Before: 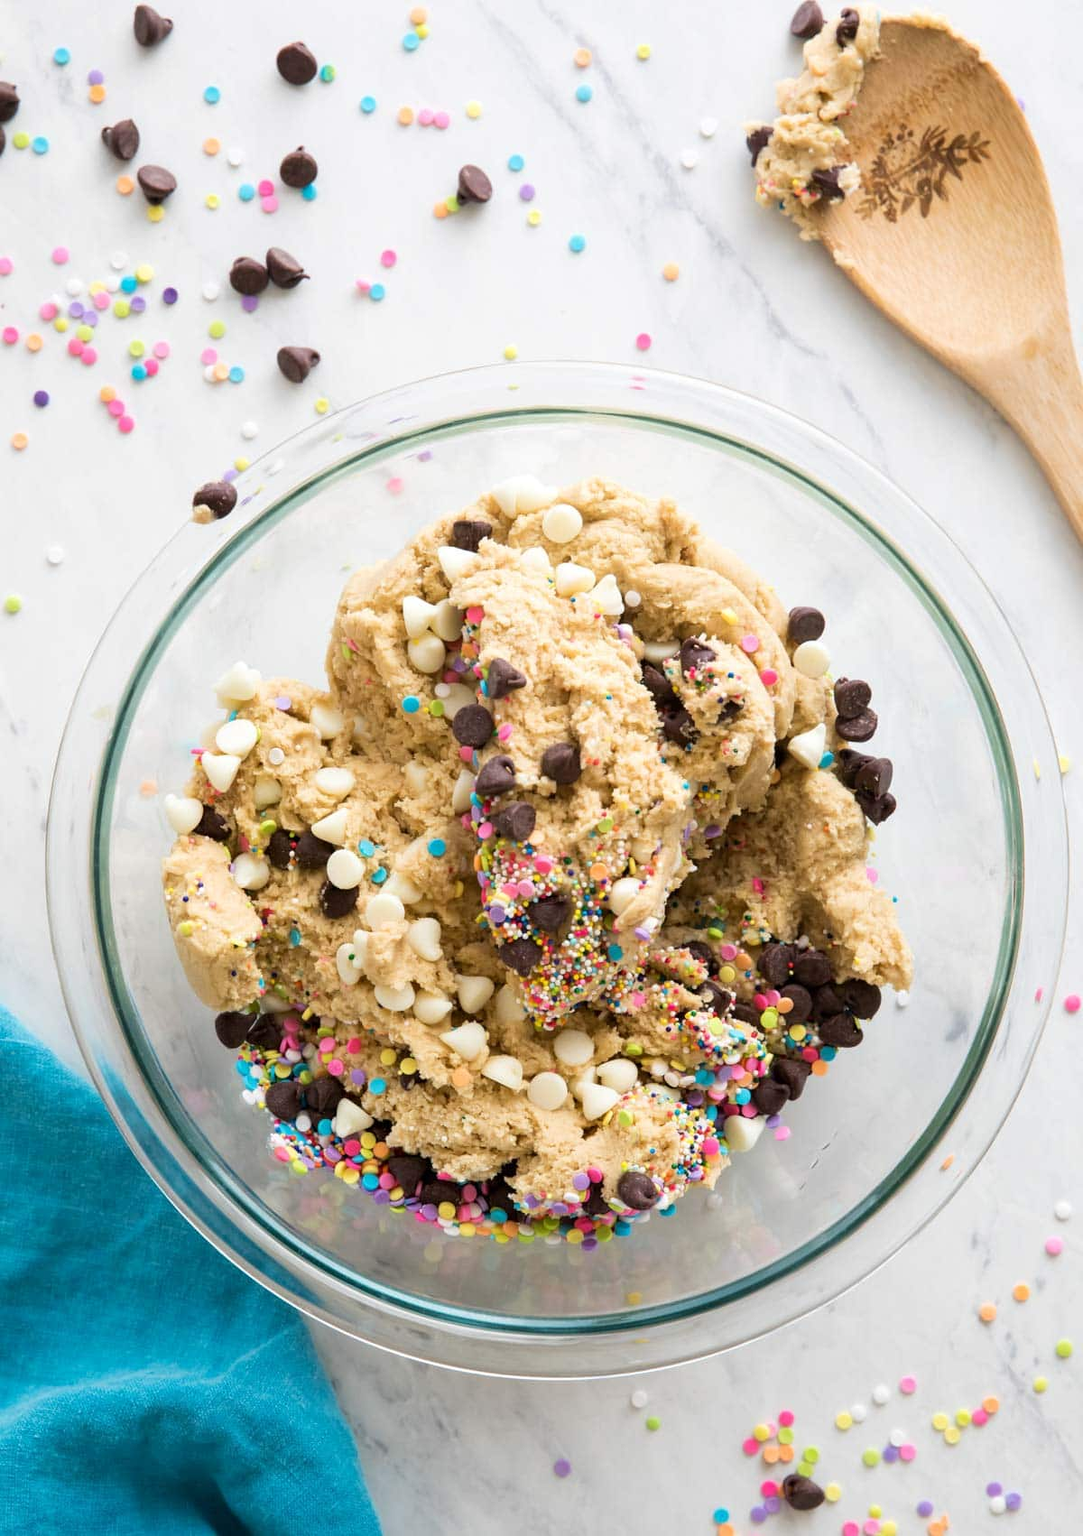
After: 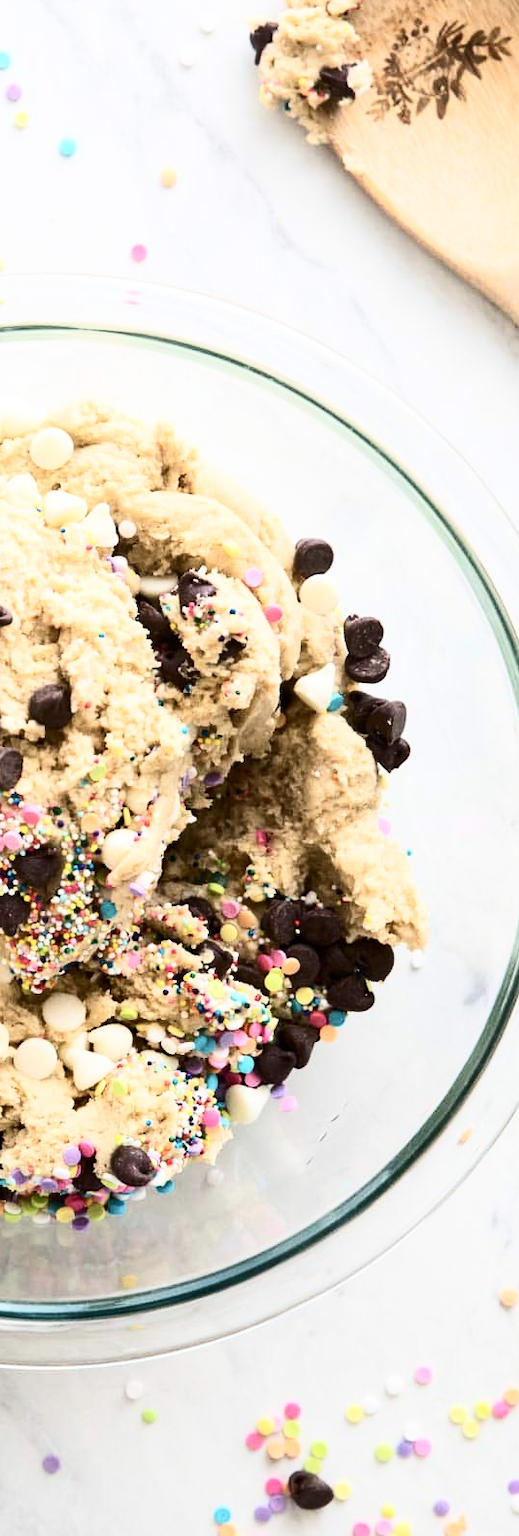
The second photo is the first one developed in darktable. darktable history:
contrast brightness saturation: contrast 0.391, brightness 0.1
crop: left 47.521%, top 6.96%, right 7.882%
color correction: highlights b* -0.057, saturation 0.845
